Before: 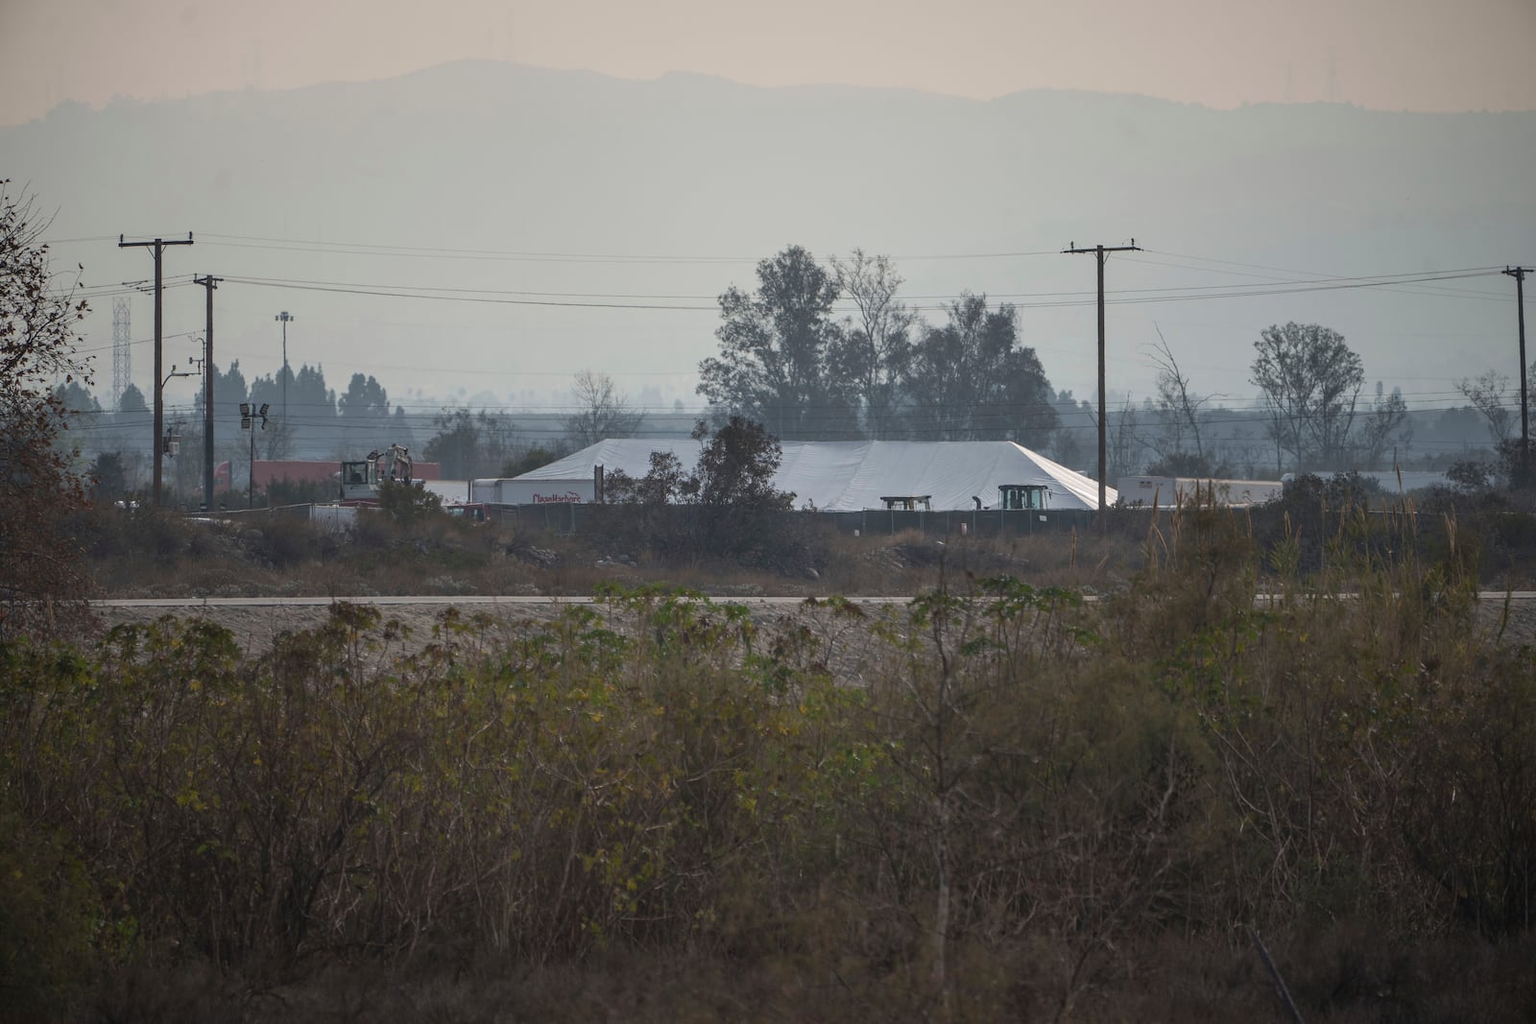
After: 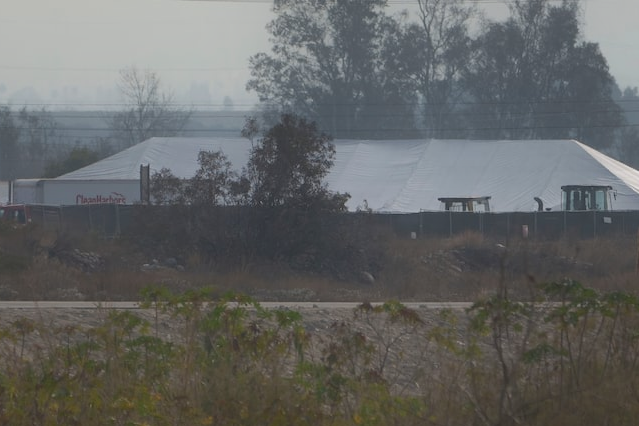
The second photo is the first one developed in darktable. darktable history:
crop: left 30%, top 30%, right 30%, bottom 30%
contrast equalizer: octaves 7, y [[0.6 ×6], [0.55 ×6], [0 ×6], [0 ×6], [0 ×6]], mix -1
